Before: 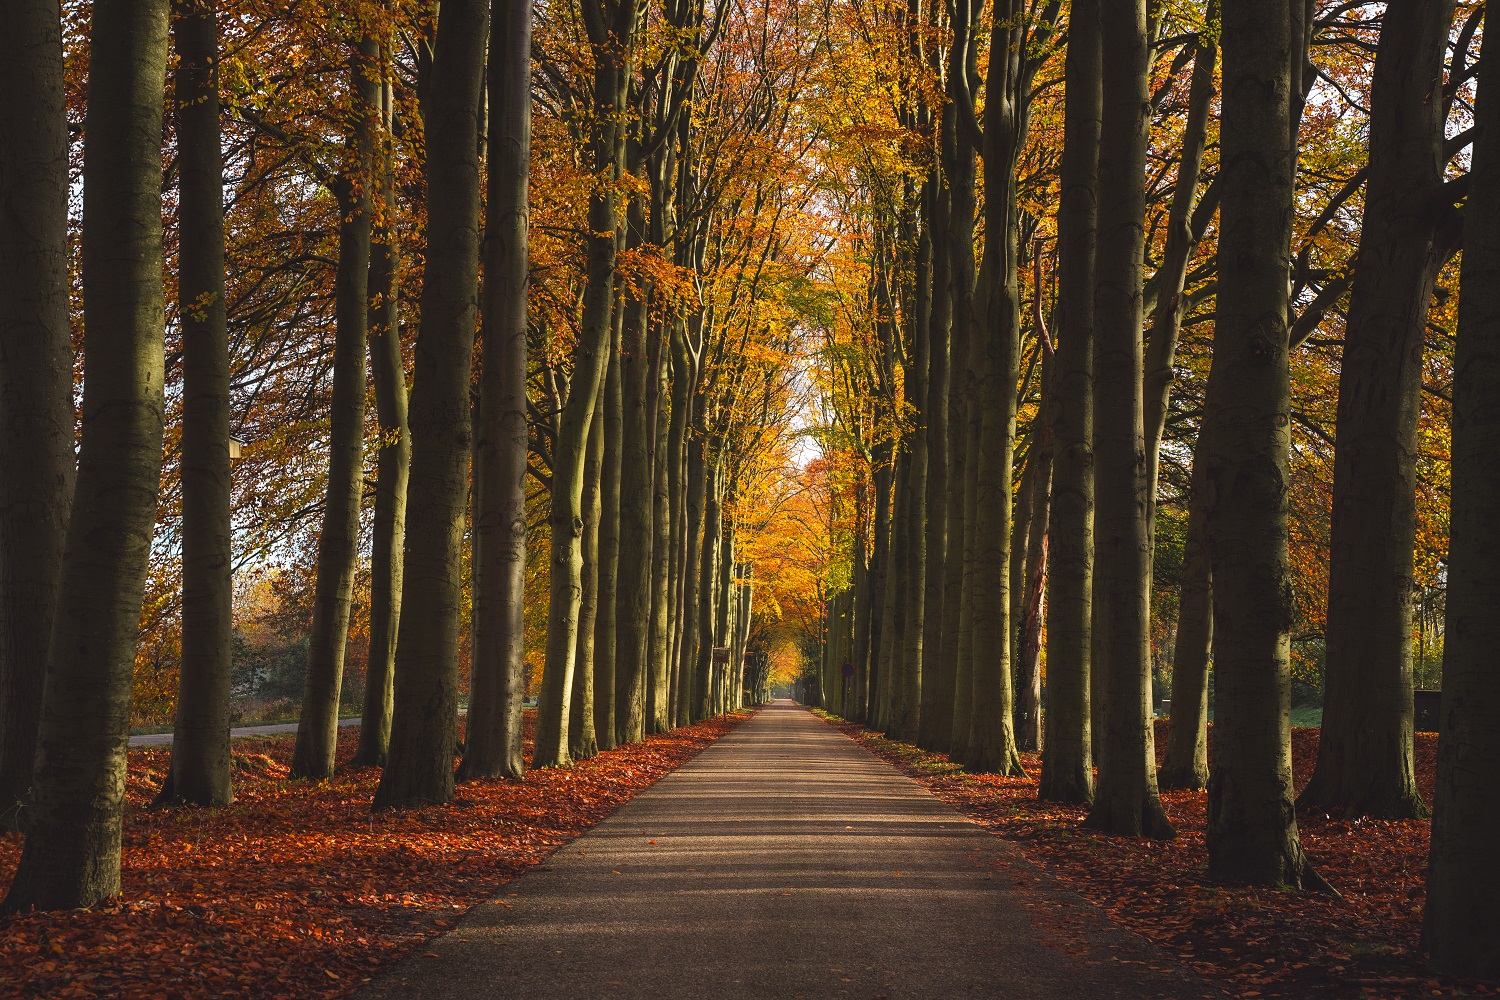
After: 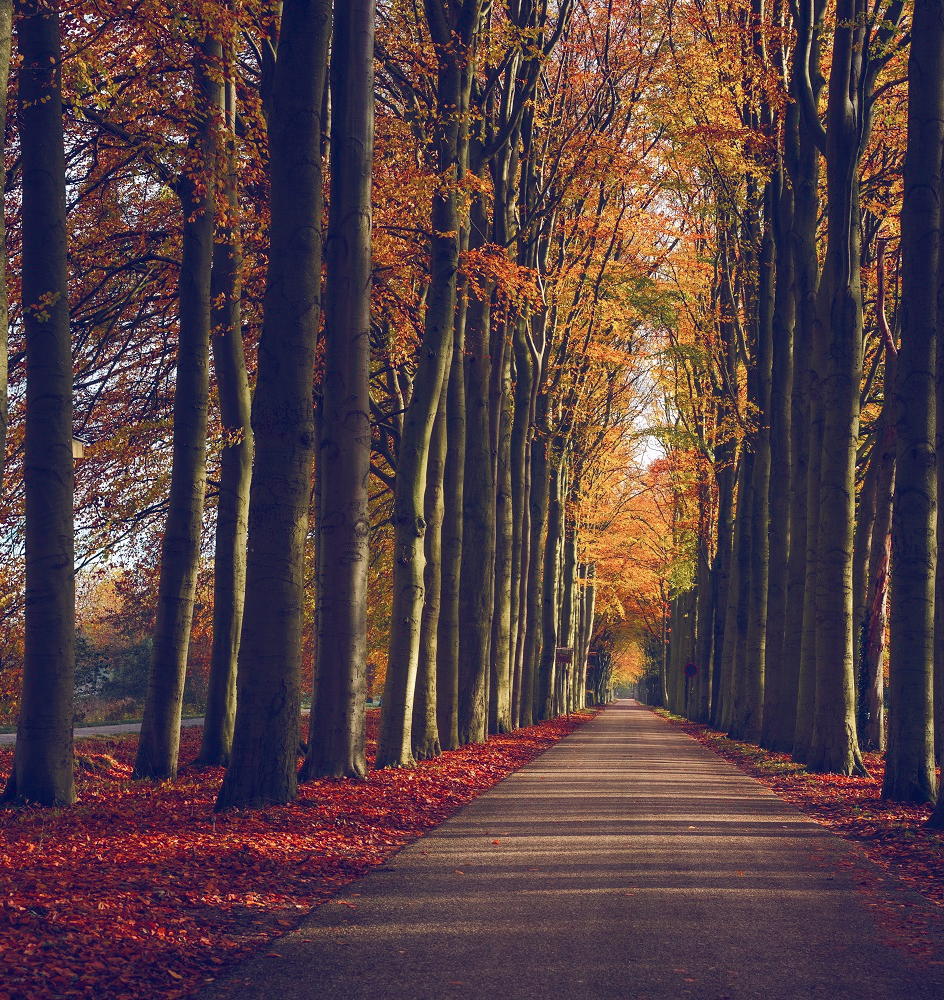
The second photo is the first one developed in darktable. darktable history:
crop: left 10.517%, right 26.535%
color balance rgb: global offset › luminance -0.286%, global offset › chroma 0.314%, global offset › hue 263.07°, perceptual saturation grading › global saturation -0.057%, perceptual saturation grading › highlights -24.958%, perceptual saturation grading › shadows 29.532%, perceptual brilliance grading › highlights 8.099%, perceptual brilliance grading › mid-tones 3.367%, perceptual brilliance grading › shadows 1.37%, contrast -10.201%
shadows and highlights: shadows -20.44, white point adjustment -1.93, highlights -34.75
